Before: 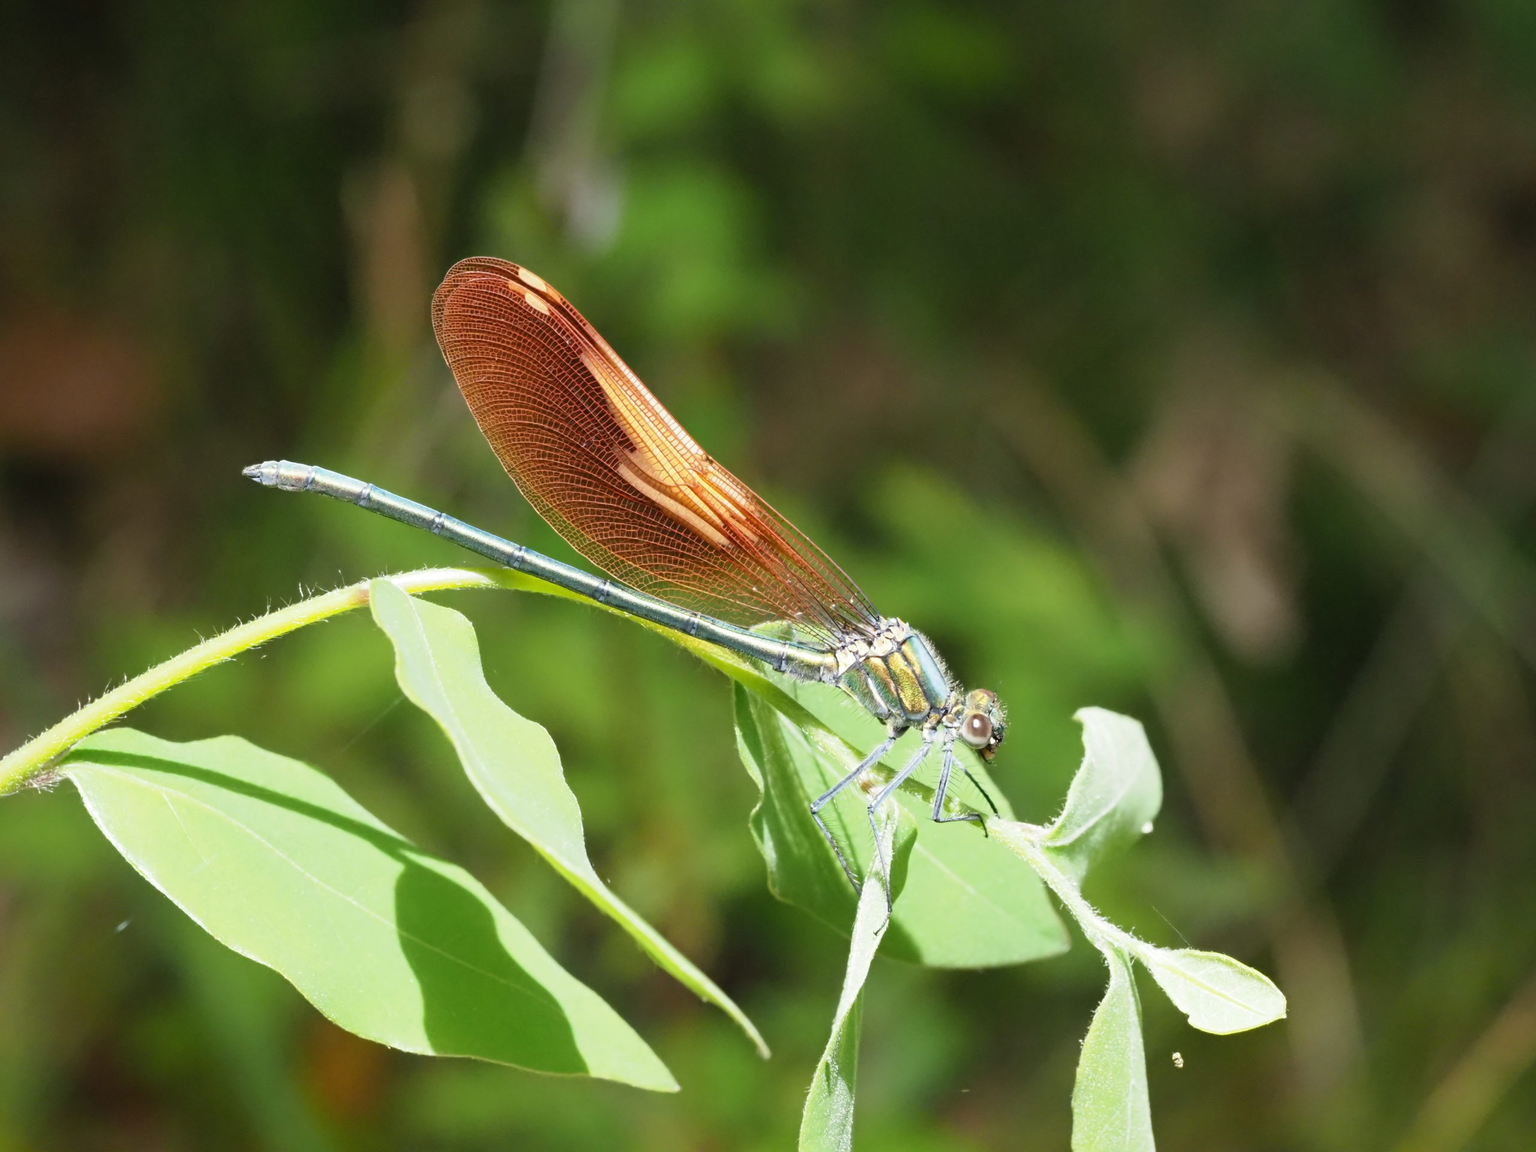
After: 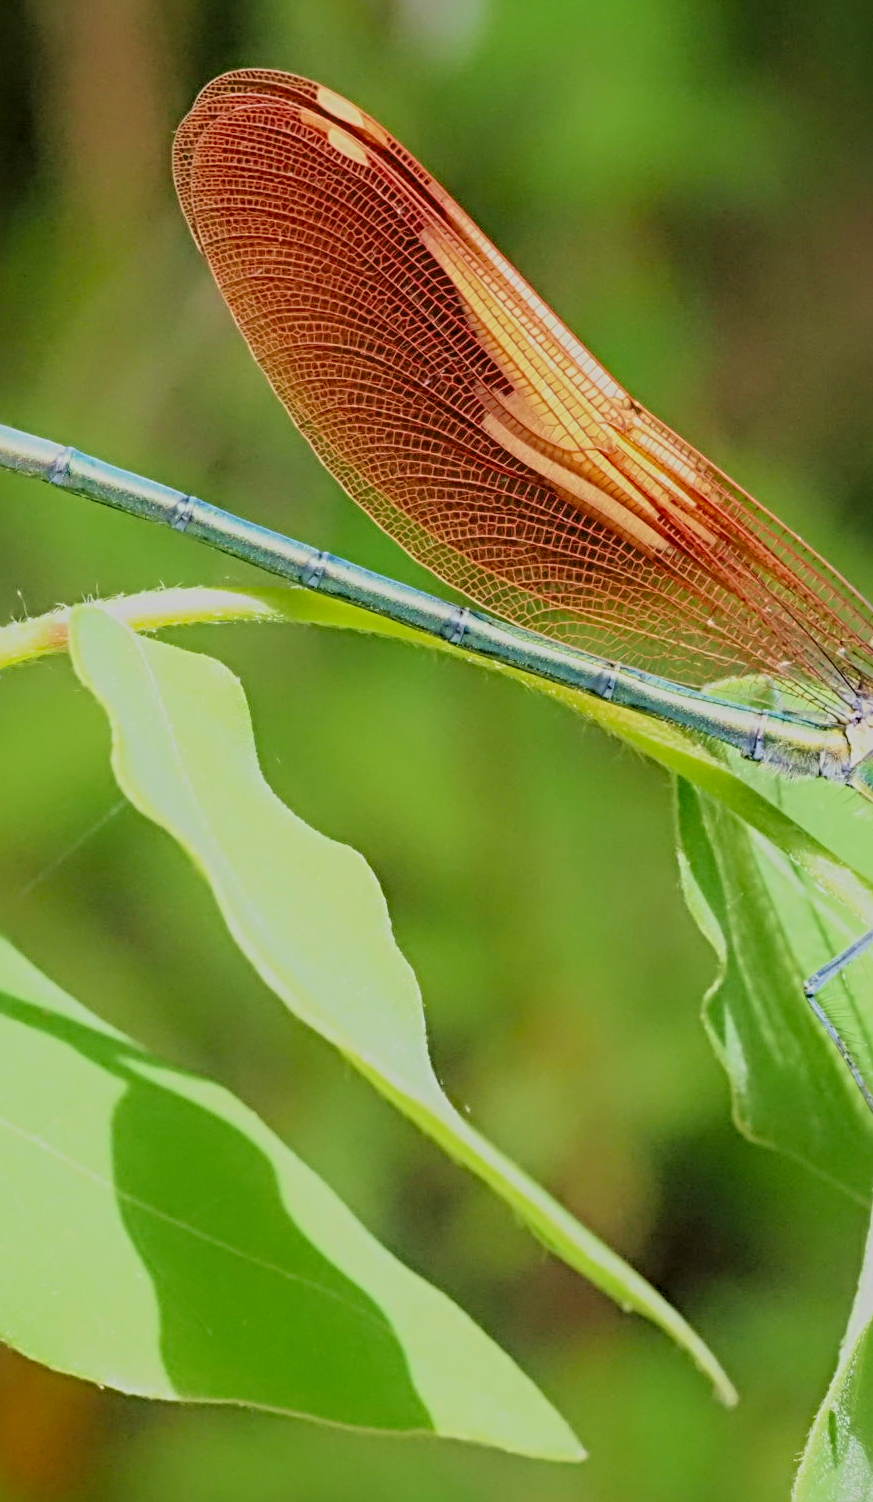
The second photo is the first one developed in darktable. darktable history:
filmic rgb: black relative exposure -8.01 EV, white relative exposure 8.05 EV, target black luminance 0%, hardness 2.49, latitude 76.34%, contrast 0.57, shadows ↔ highlights balance 0.003%, color science v5 (2021), contrast in shadows safe, contrast in highlights safe
crop and rotate: left 21.395%, top 18.729%, right 44.497%, bottom 2.991%
velvia: on, module defaults
sharpen: radius 4.875
contrast brightness saturation: contrast 0.151, brightness -0.006, saturation 0.097
tone equalizer: -8 EV -0.739 EV, -7 EV -0.689 EV, -6 EV -0.622 EV, -5 EV -0.396 EV, -3 EV 0.4 EV, -2 EV 0.6 EV, -1 EV 0.679 EV, +0 EV 0.779 EV
local contrast: highlights 101%, shadows 99%, detail 120%, midtone range 0.2
